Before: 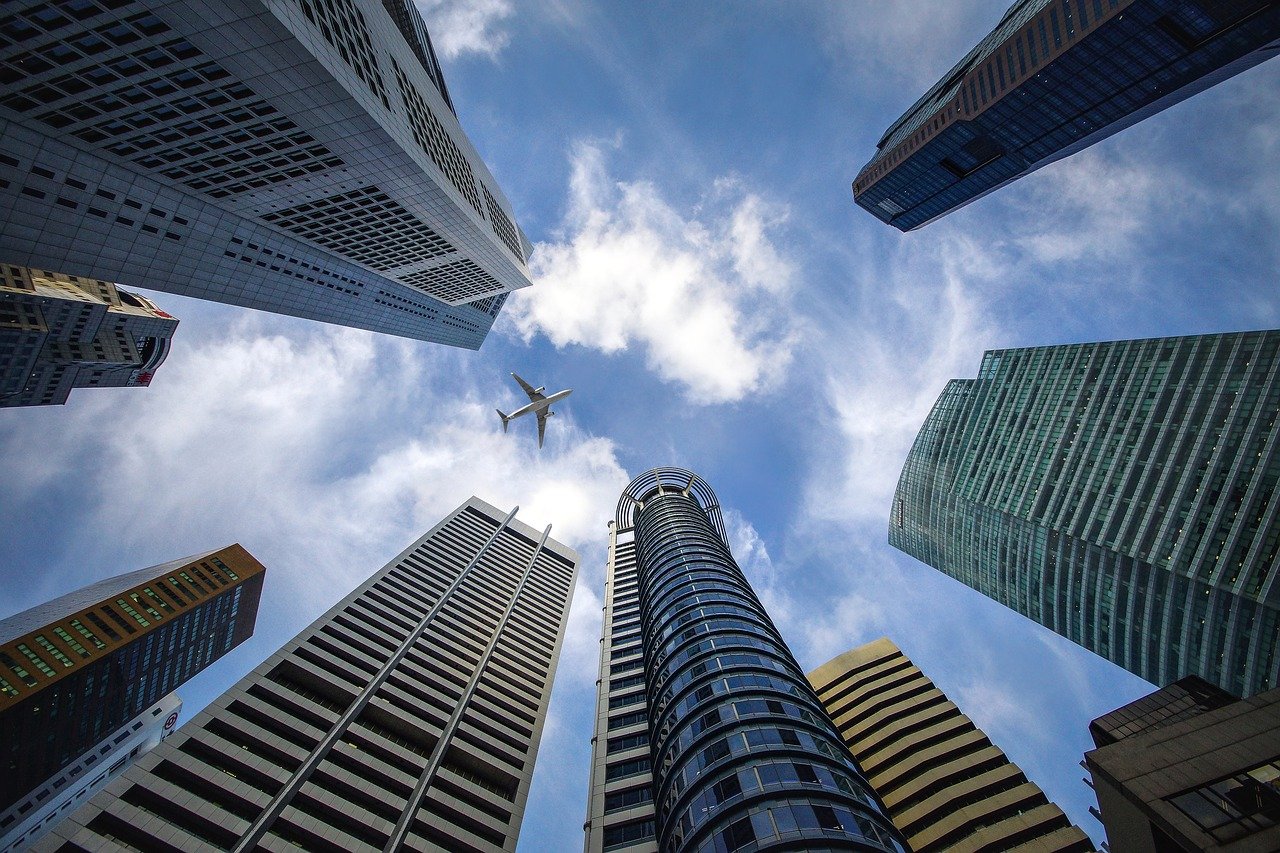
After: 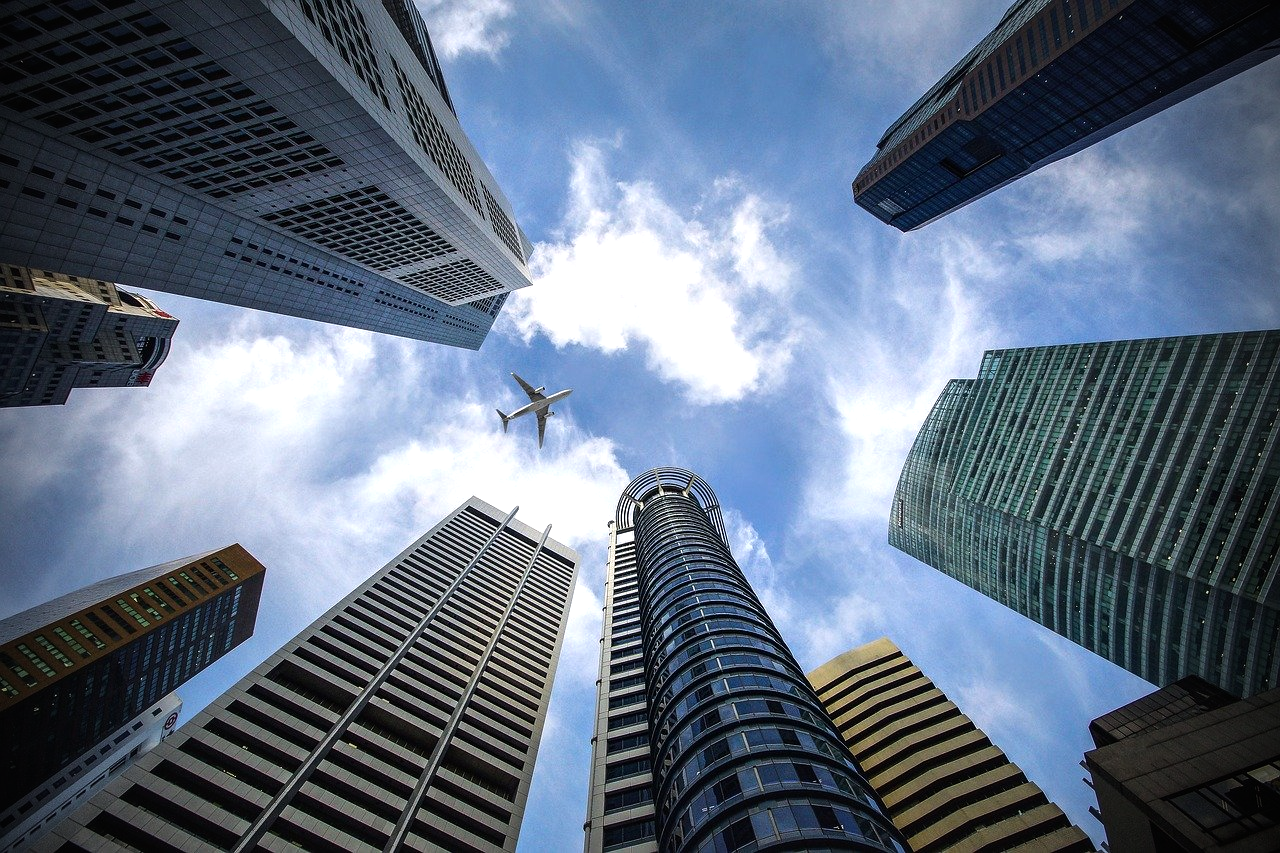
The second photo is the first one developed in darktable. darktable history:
vignetting: brightness -0.83
tone equalizer: -8 EV -0.414 EV, -7 EV -0.364 EV, -6 EV -0.33 EV, -5 EV -0.244 EV, -3 EV 0.211 EV, -2 EV 0.336 EV, -1 EV 0.408 EV, +0 EV 0.388 EV, edges refinement/feathering 500, mask exposure compensation -1.57 EV, preserve details no
